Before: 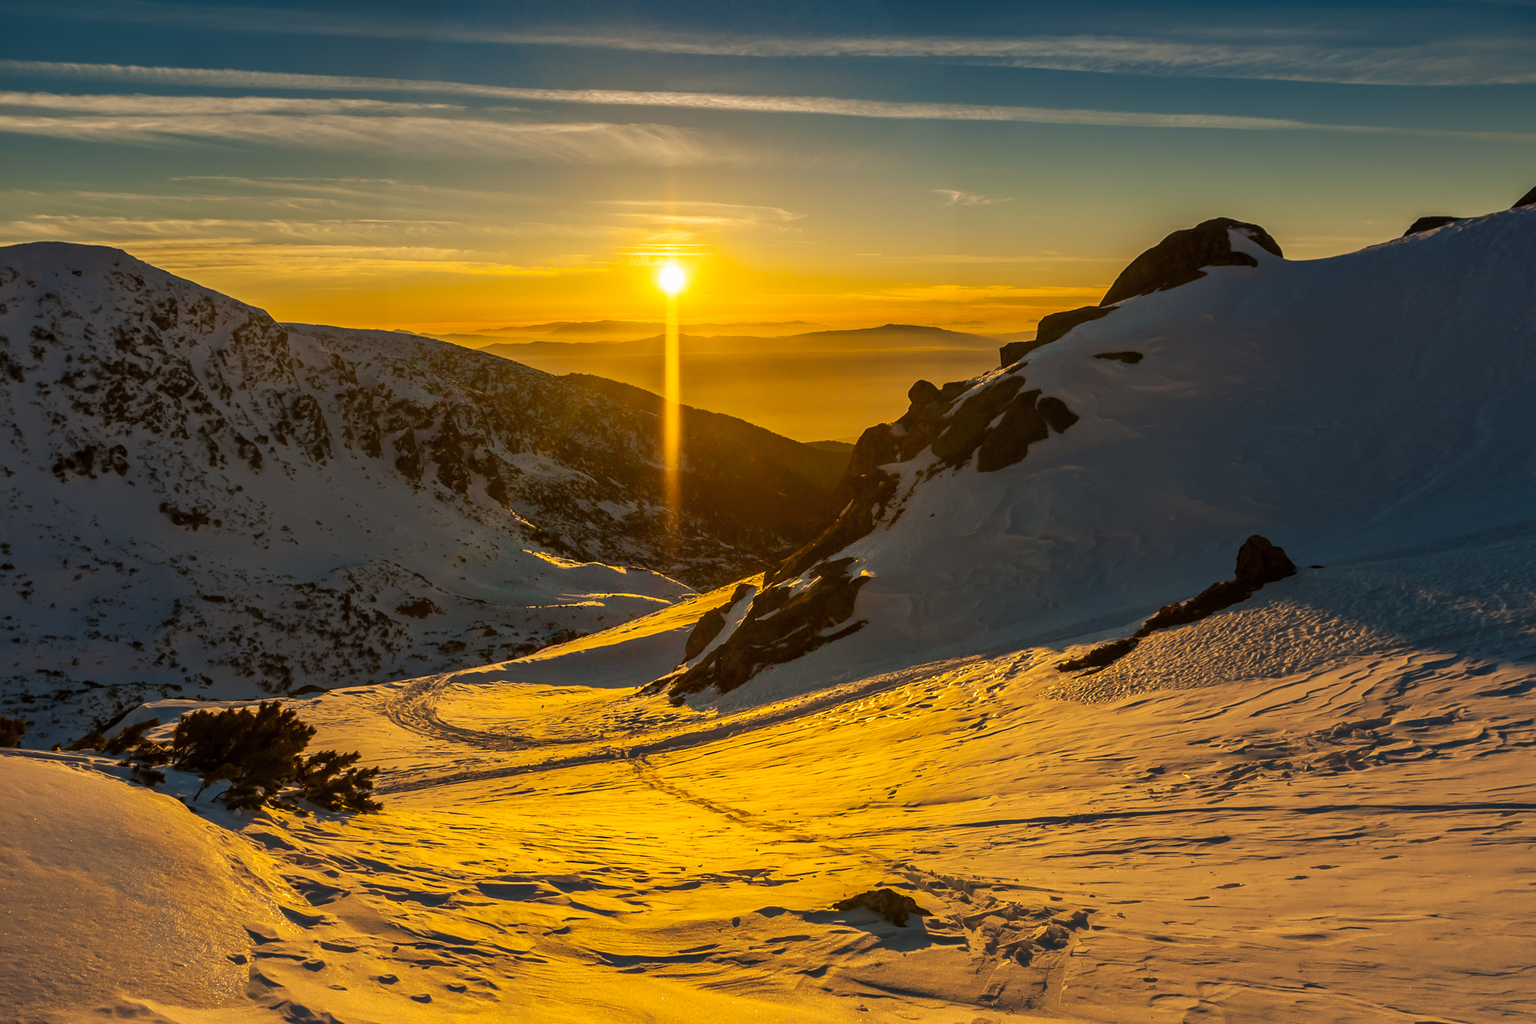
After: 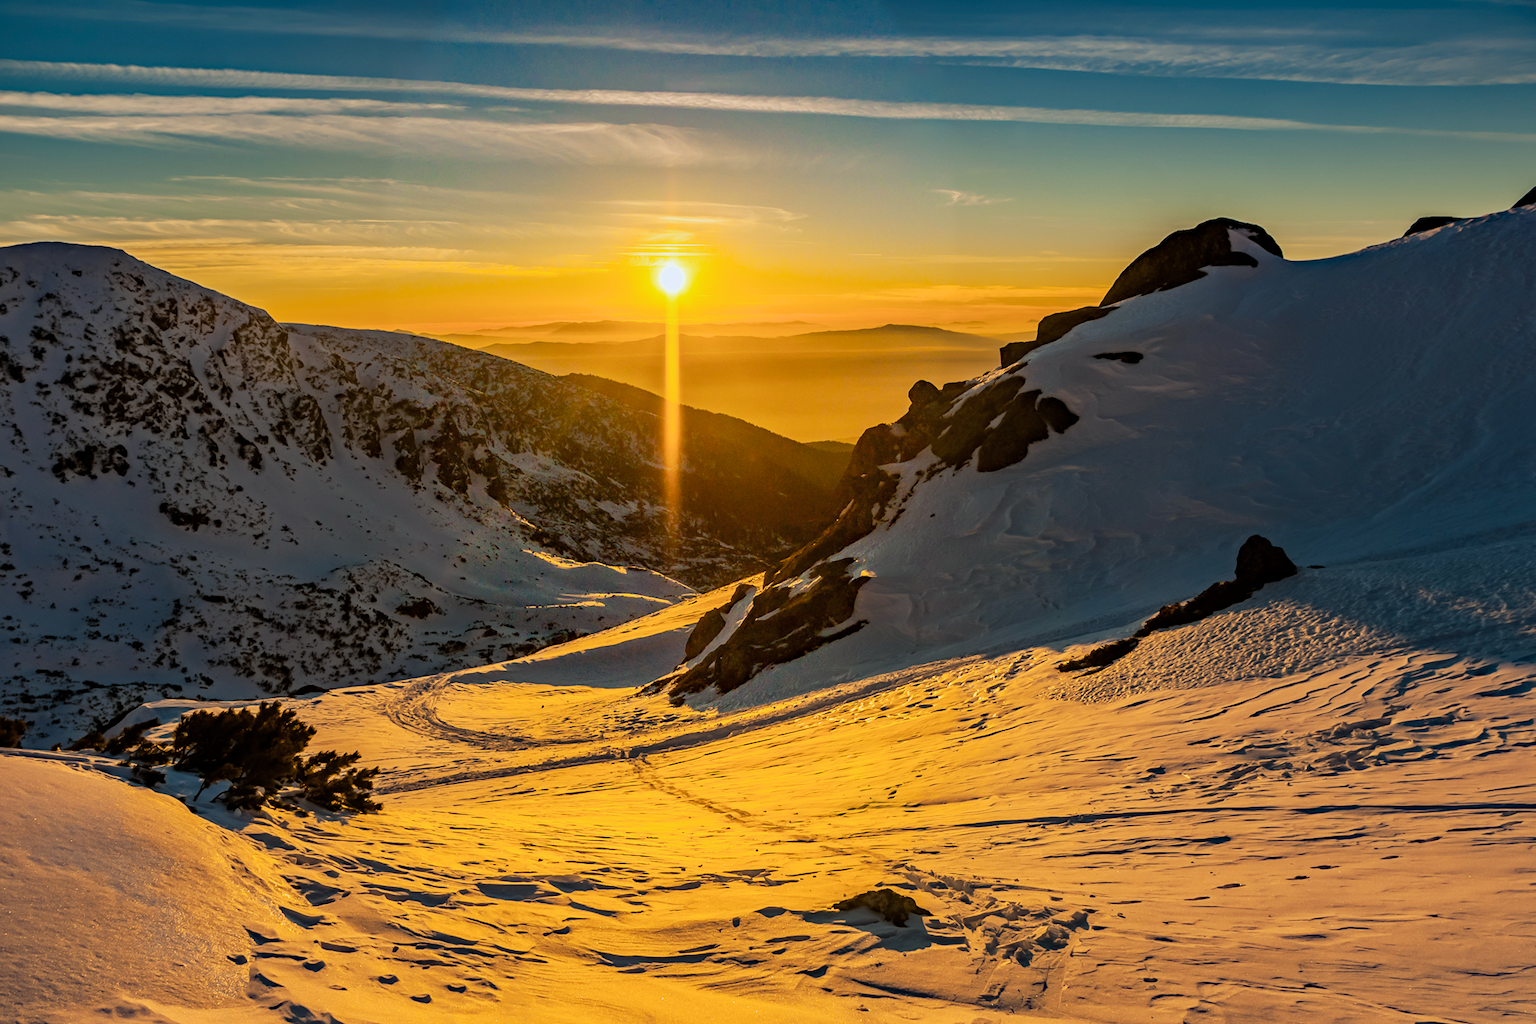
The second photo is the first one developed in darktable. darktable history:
filmic rgb: black relative exposure -7.65 EV, white relative exposure 4.56 EV, hardness 3.61, iterations of high-quality reconstruction 0
haze removal: strength 0.285, distance 0.257, compatibility mode true
exposure: black level correction 0, exposure 0.693 EV, compensate highlight preservation false
